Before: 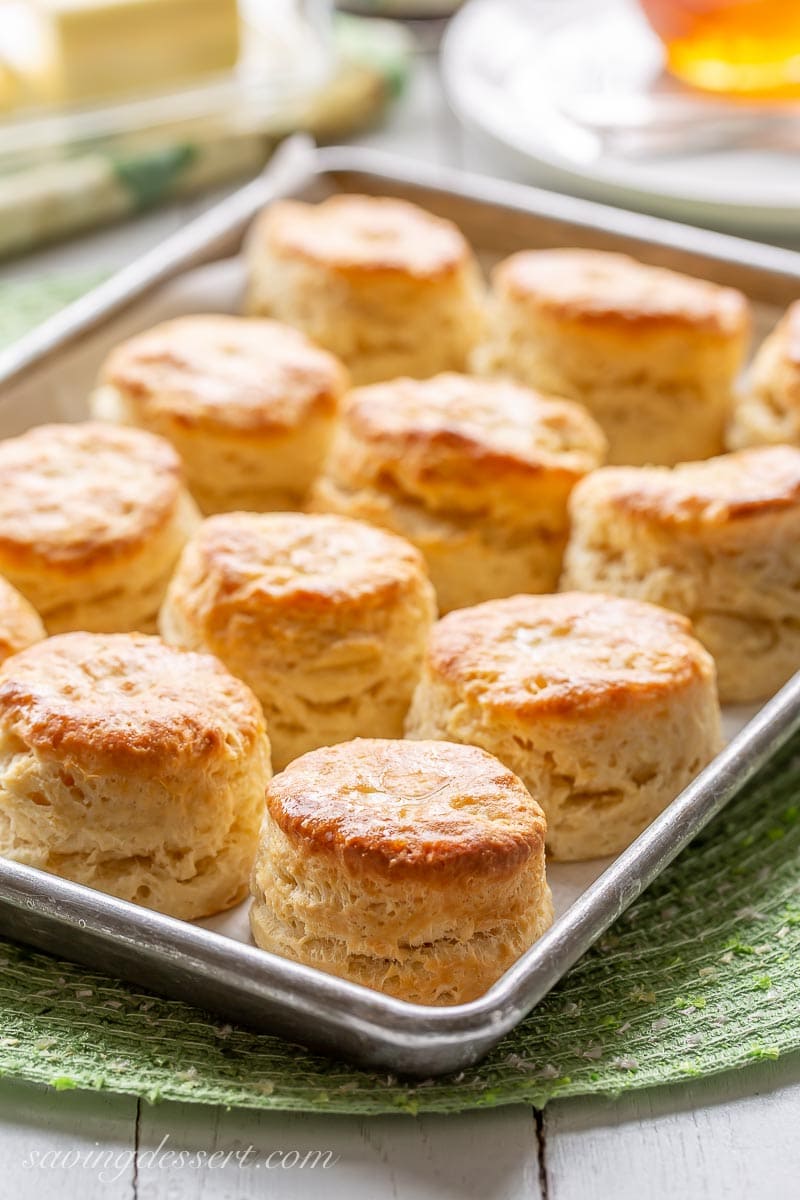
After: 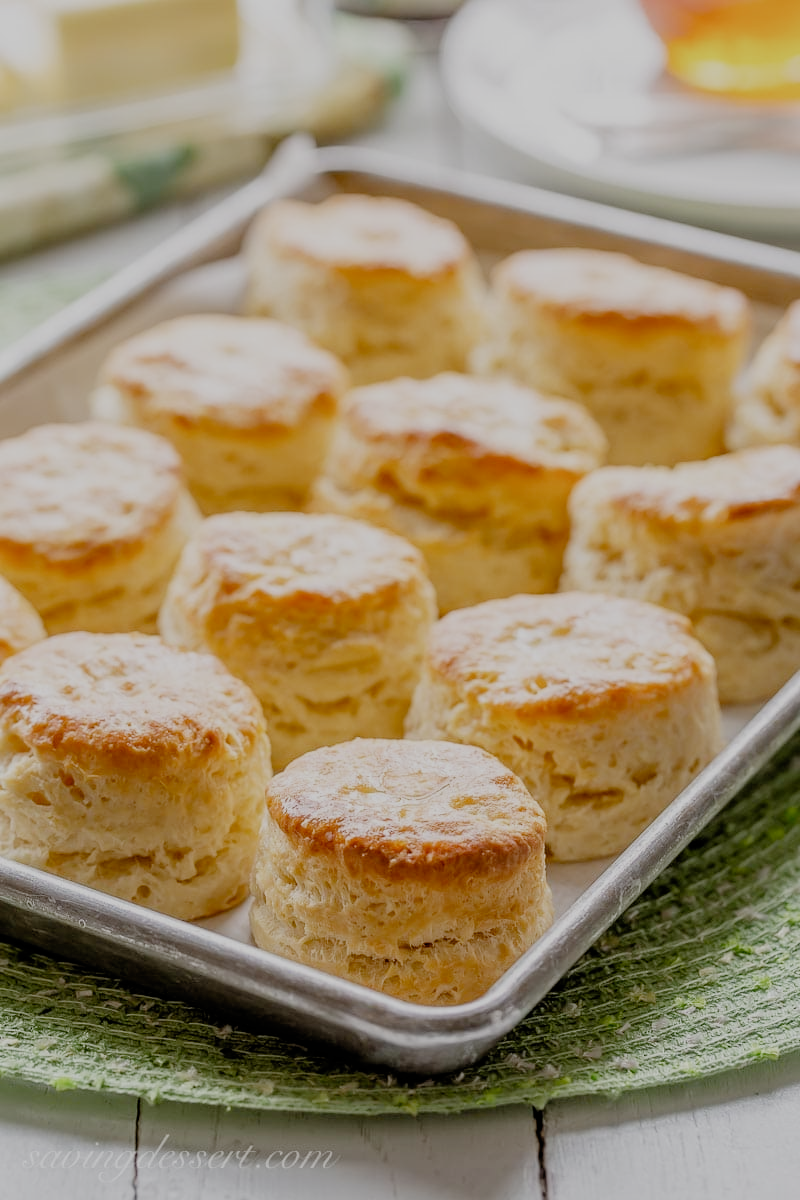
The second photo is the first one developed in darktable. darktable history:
filmic rgb: black relative exposure -6.55 EV, white relative exposure 4.7 EV, hardness 3.12, contrast 0.803, add noise in highlights 0.001, preserve chrominance no, color science v4 (2020)
